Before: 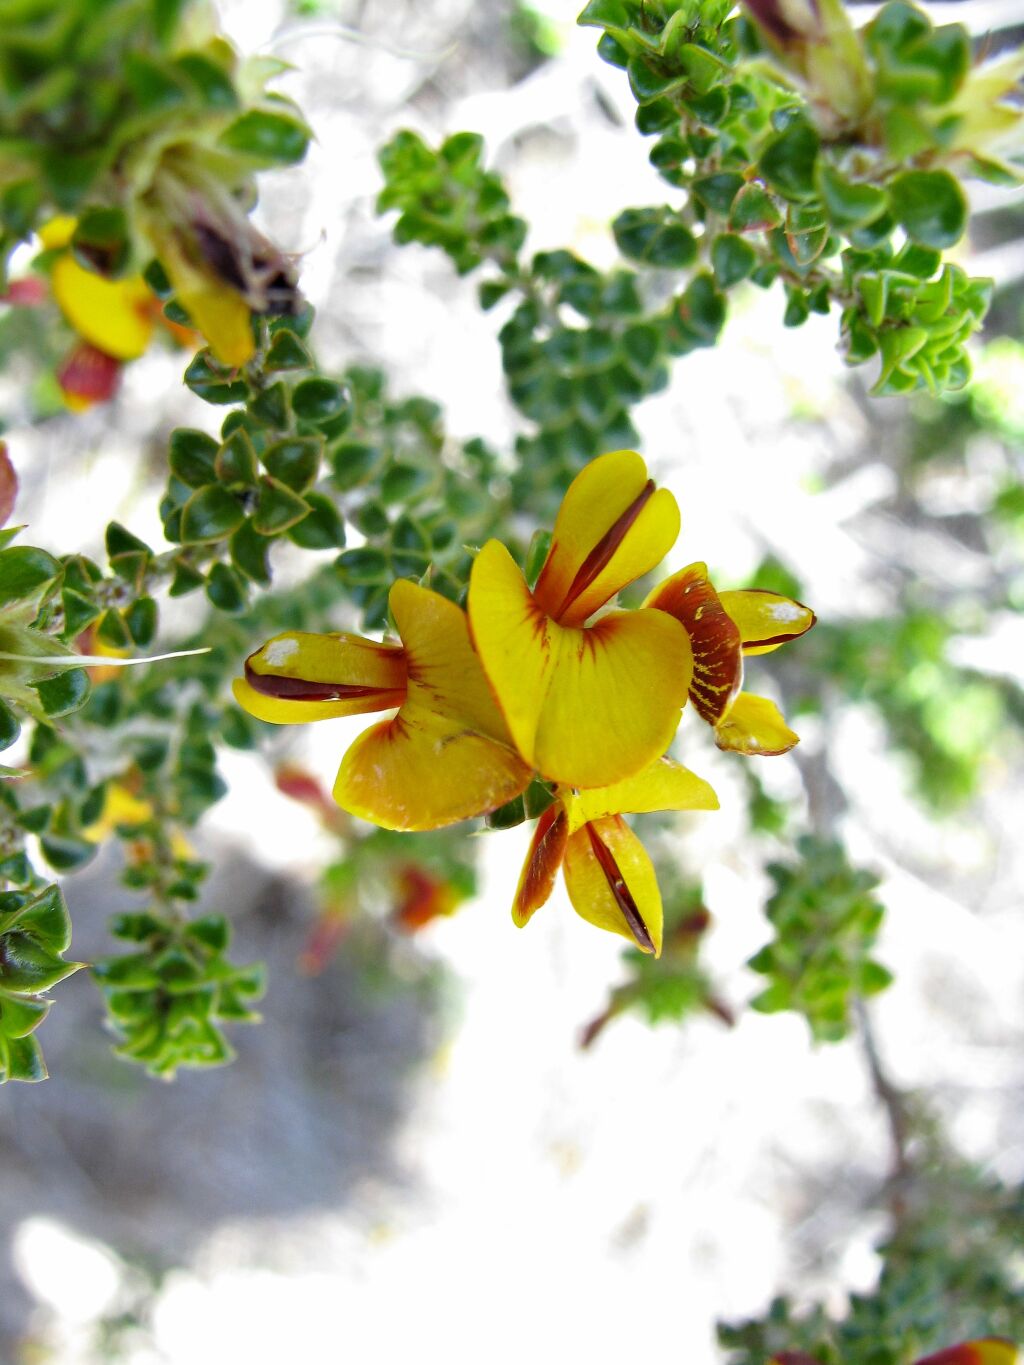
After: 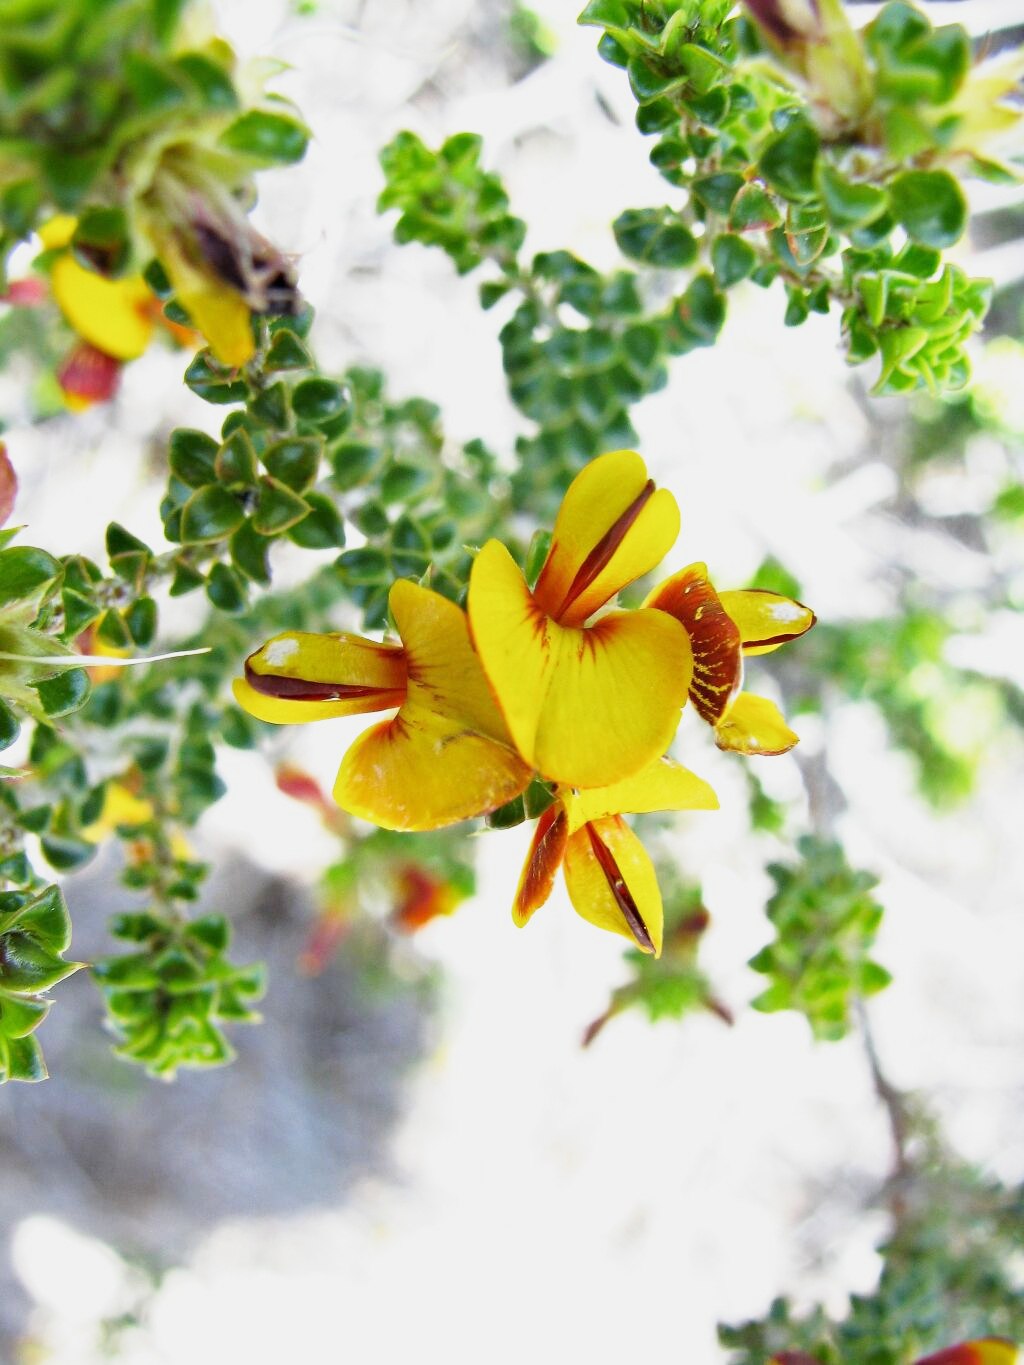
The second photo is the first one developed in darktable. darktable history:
tone equalizer: edges refinement/feathering 500, mask exposure compensation -1.57 EV, preserve details no
base curve: curves: ch0 [(0, 0) (0.088, 0.125) (0.176, 0.251) (0.354, 0.501) (0.613, 0.749) (1, 0.877)], preserve colors none
